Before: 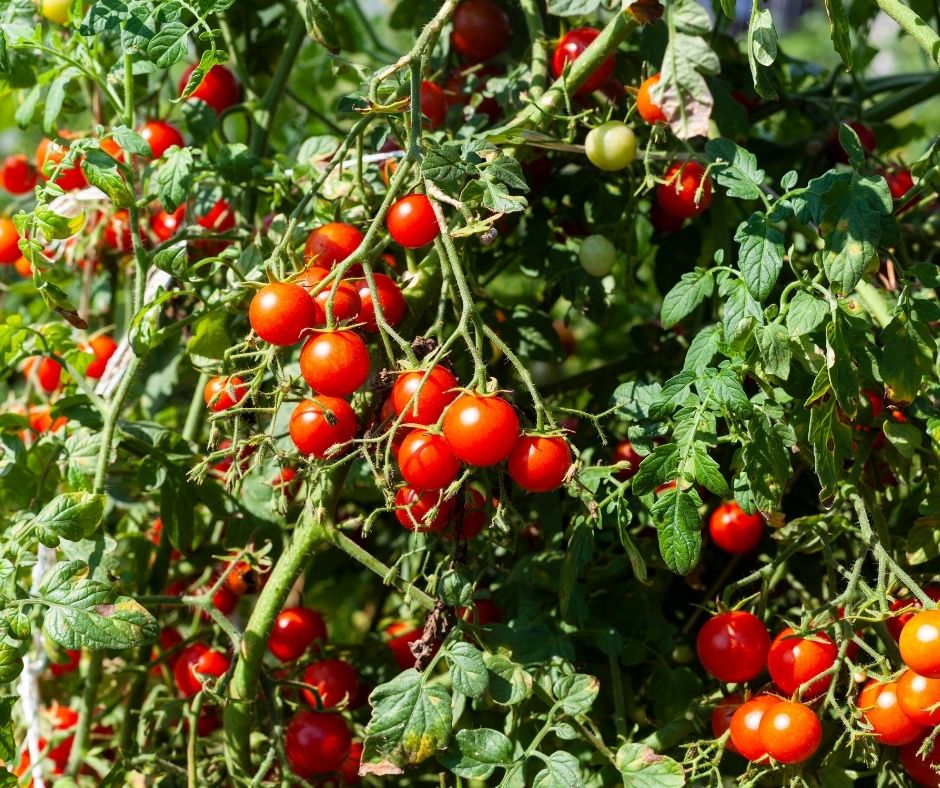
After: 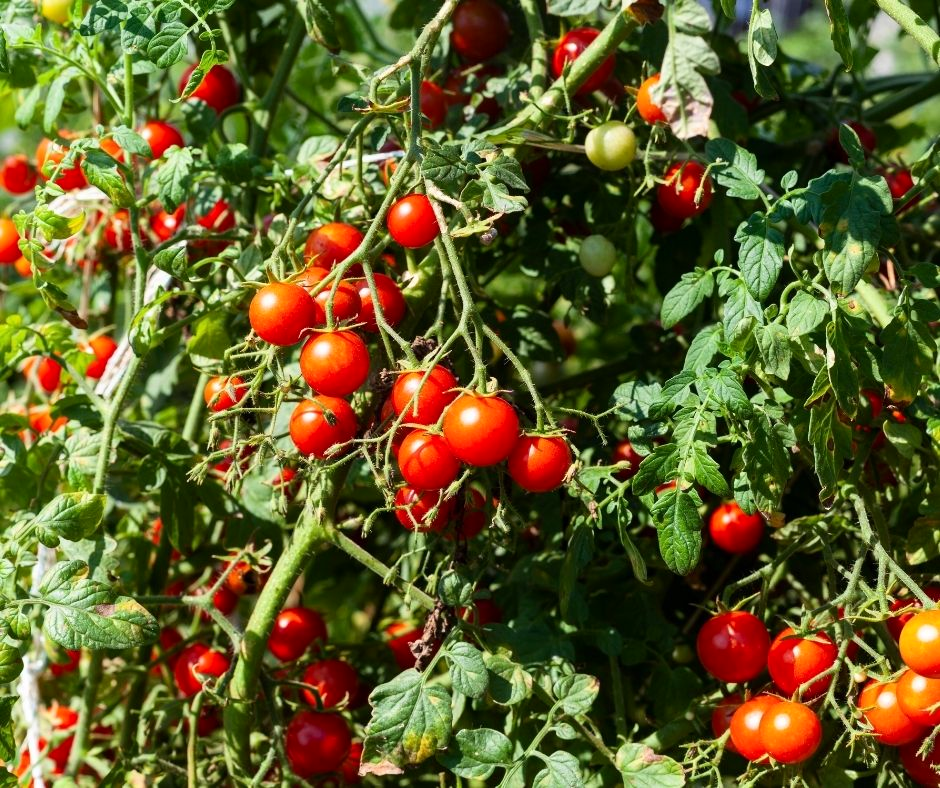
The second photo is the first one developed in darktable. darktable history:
contrast brightness saturation: contrast 0.1, brightness 0.015, saturation 0.025
